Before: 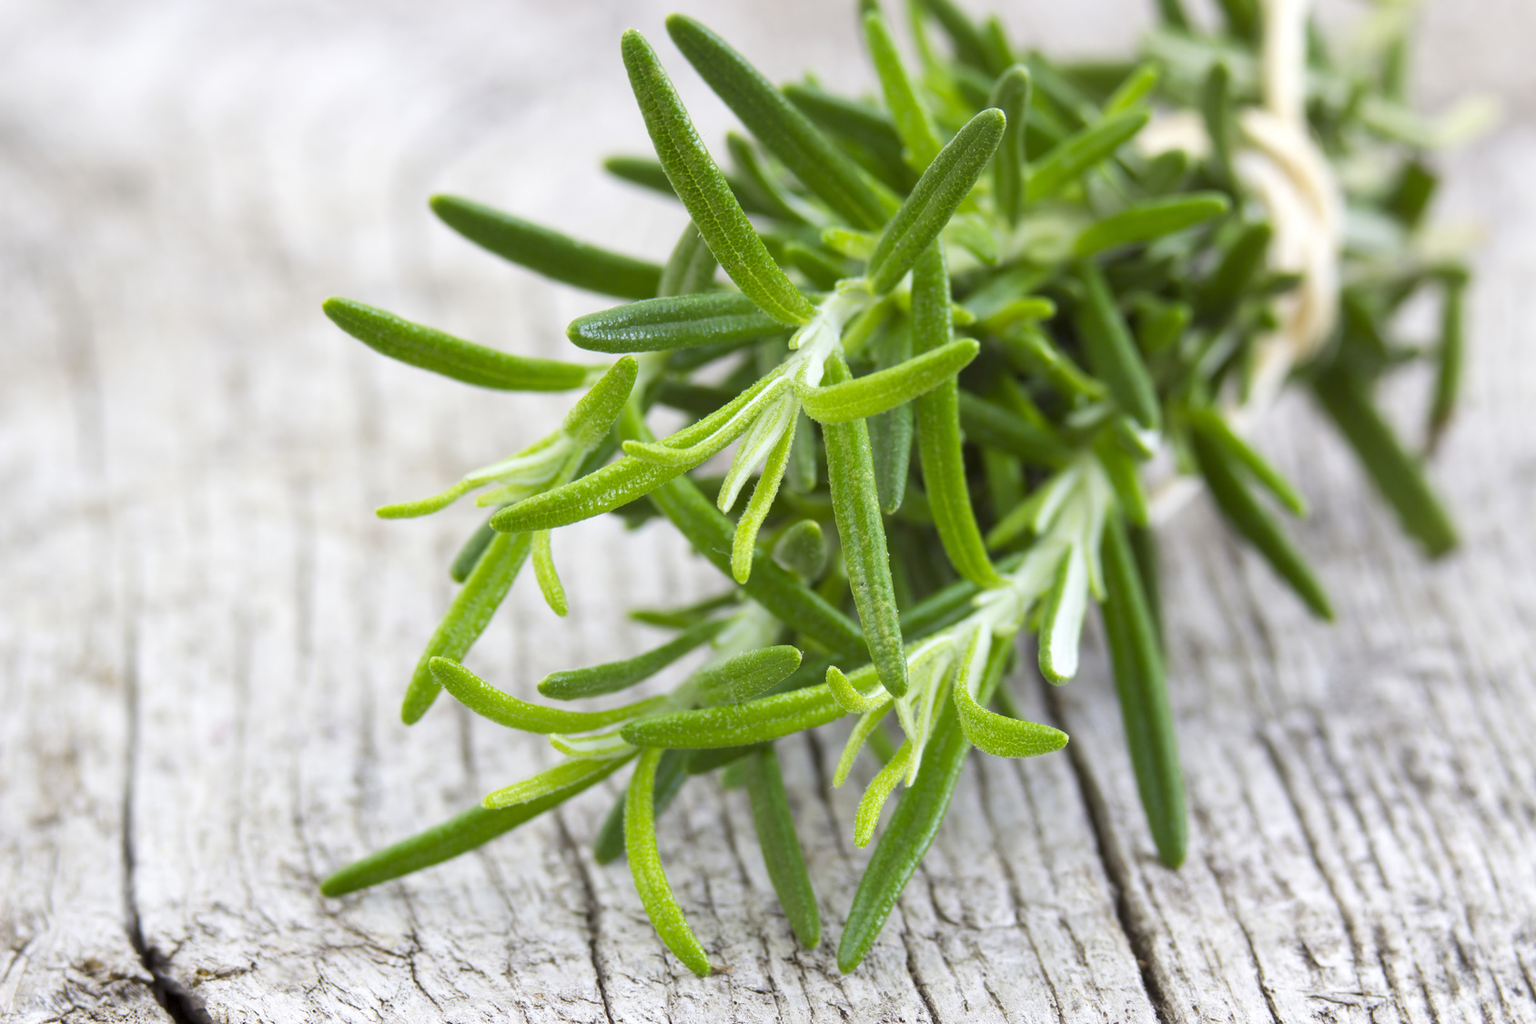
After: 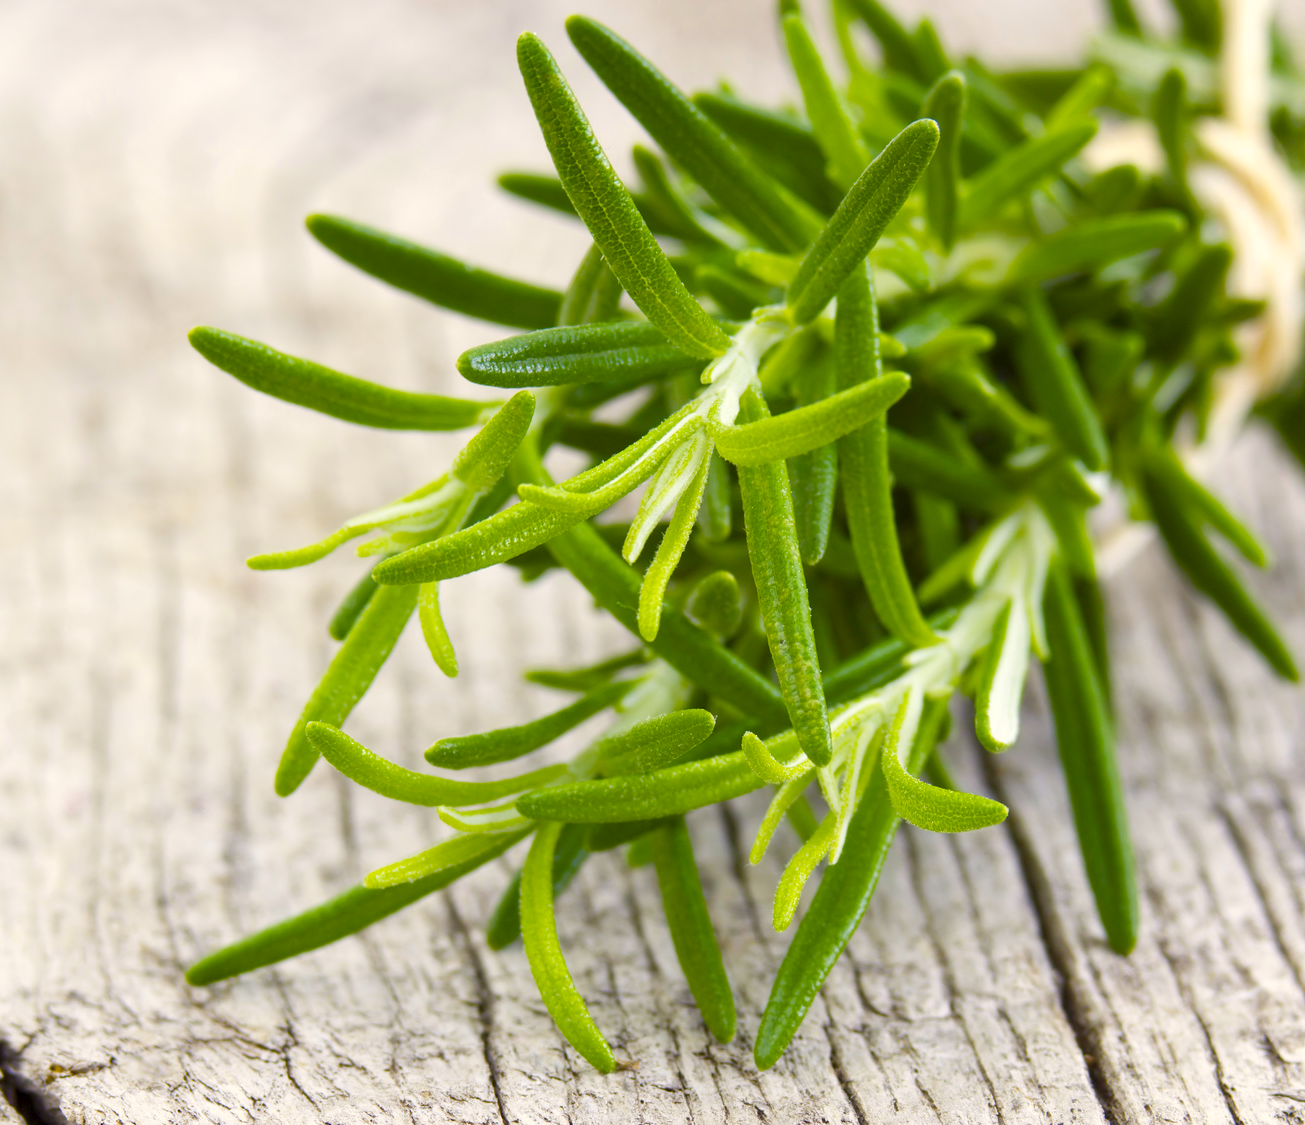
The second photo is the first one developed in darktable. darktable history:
crop: left 9.859%, right 12.829%
color balance rgb: power › hue 72.08°, highlights gain › chroma 3.067%, highlights gain › hue 75.85°, linear chroma grading › global chroma 19.997%, perceptual saturation grading › global saturation 35.012%, perceptual saturation grading › highlights -29.852%, perceptual saturation grading › shadows 35.672%
tone equalizer: on, module defaults
